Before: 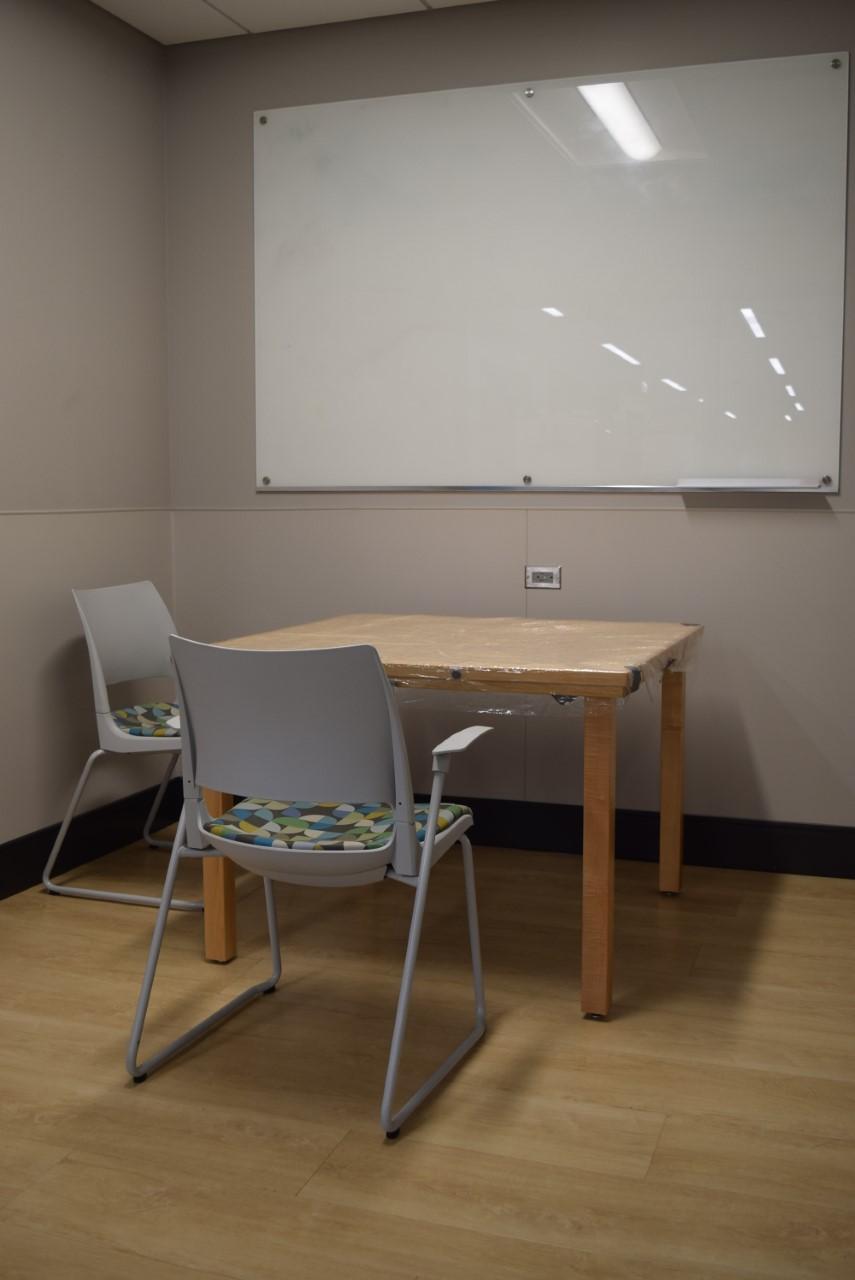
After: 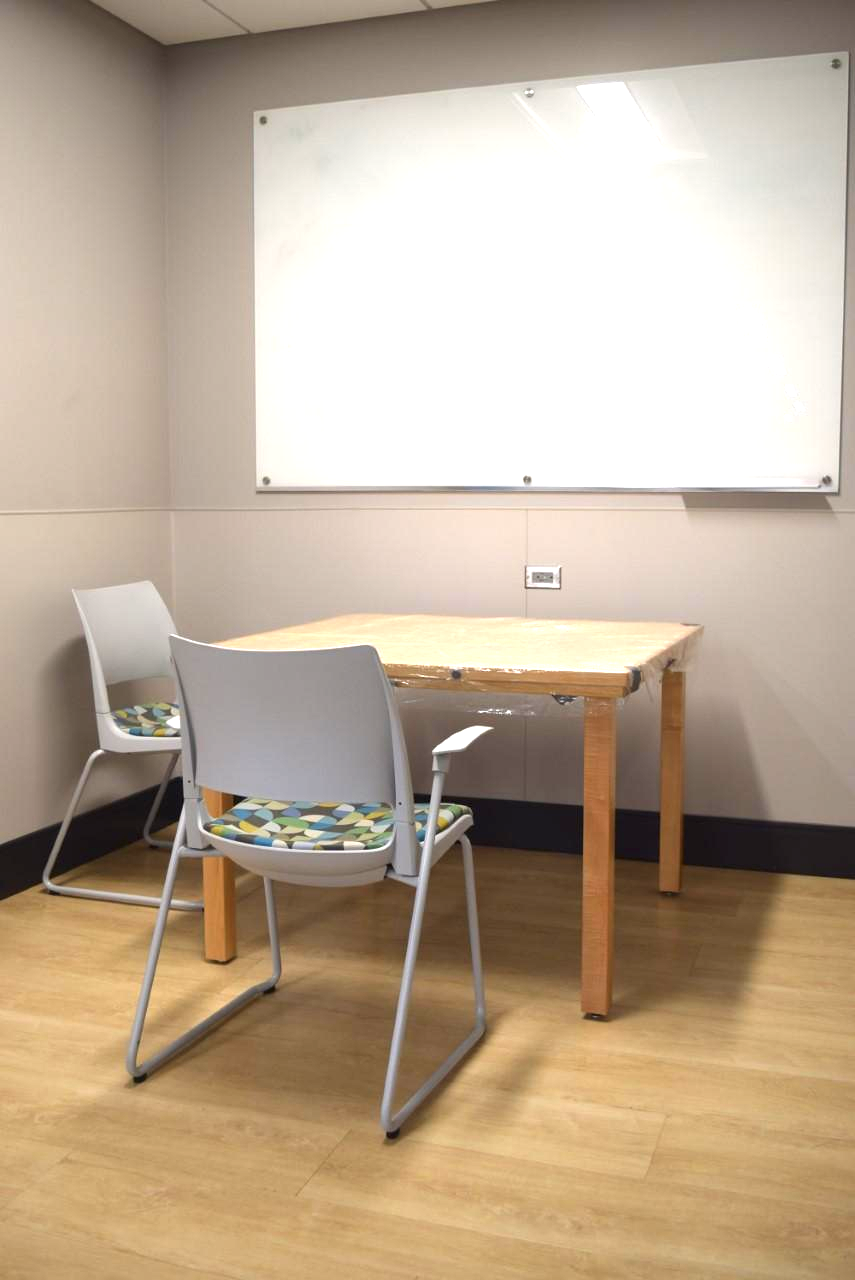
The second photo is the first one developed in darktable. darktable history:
exposure: black level correction 0, exposure 1.516 EV, compensate highlight preservation false
